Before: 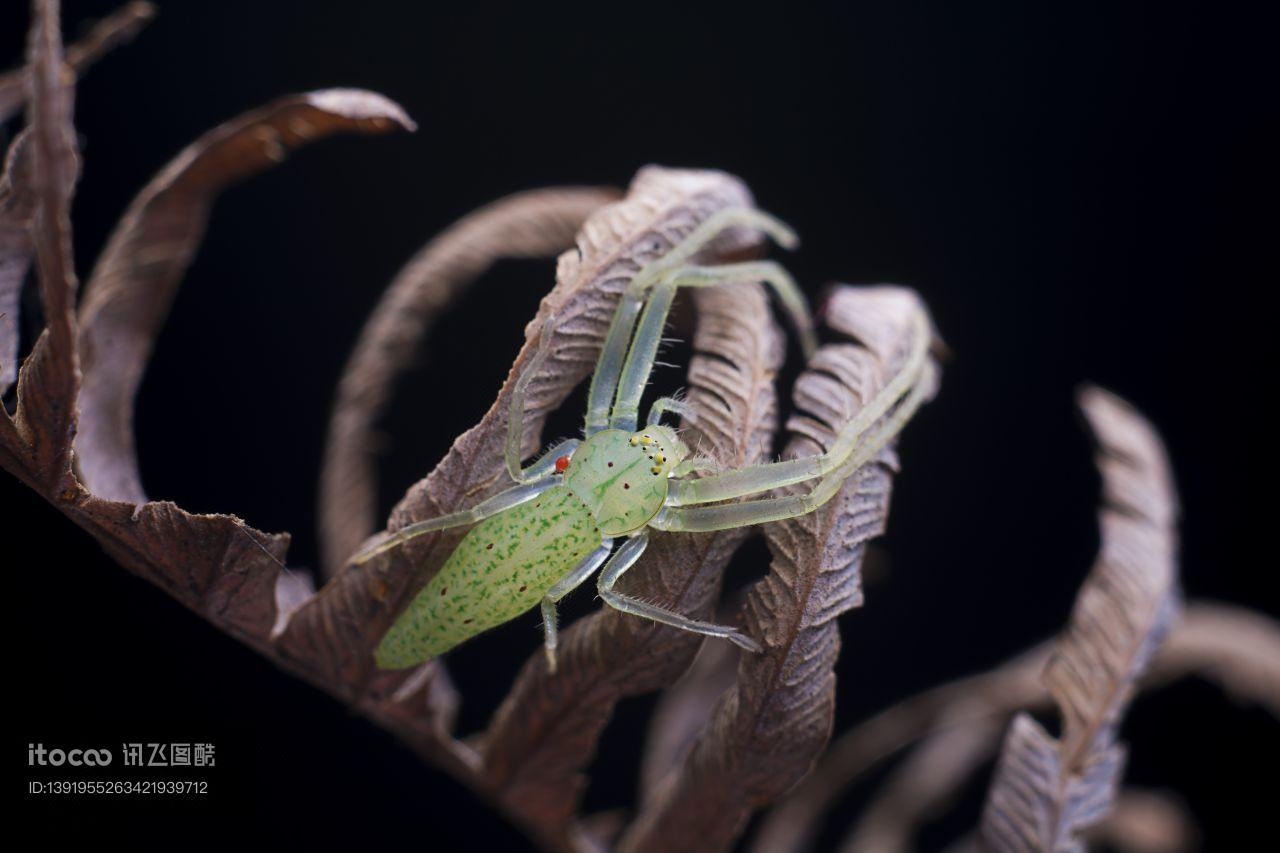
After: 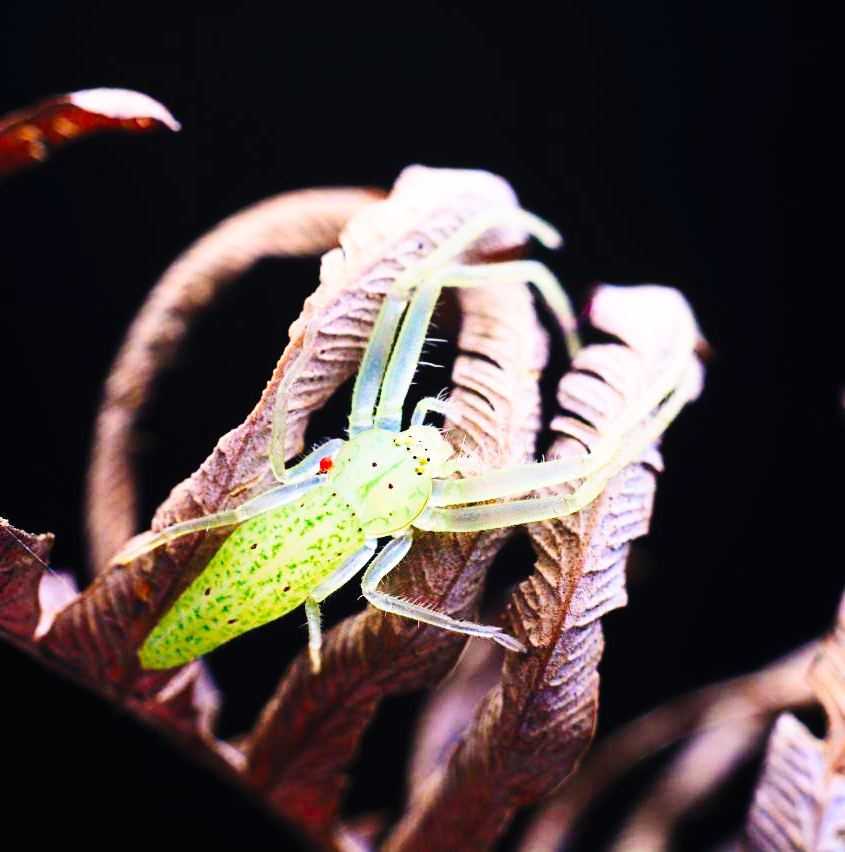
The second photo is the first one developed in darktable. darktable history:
base curve: curves: ch0 [(0, 0) (0, 0) (0.002, 0.001) (0.008, 0.003) (0.019, 0.011) (0.037, 0.037) (0.064, 0.11) (0.102, 0.232) (0.152, 0.379) (0.216, 0.524) (0.296, 0.665) (0.394, 0.789) (0.512, 0.881) (0.651, 0.945) (0.813, 0.986) (1, 1)], preserve colors none
crop and rotate: left 18.442%, right 15.508%
contrast brightness saturation: contrast 0.2, brightness 0.16, saturation 0.22
color balance rgb: linear chroma grading › shadows 32%, linear chroma grading › global chroma -2%, linear chroma grading › mid-tones 4%, perceptual saturation grading › global saturation -2%, perceptual saturation grading › highlights -8%, perceptual saturation grading › mid-tones 8%, perceptual saturation grading › shadows 4%, perceptual brilliance grading › highlights 8%, perceptual brilliance grading › mid-tones 4%, perceptual brilliance grading › shadows 2%, global vibrance 16%, saturation formula JzAzBz (2021)
